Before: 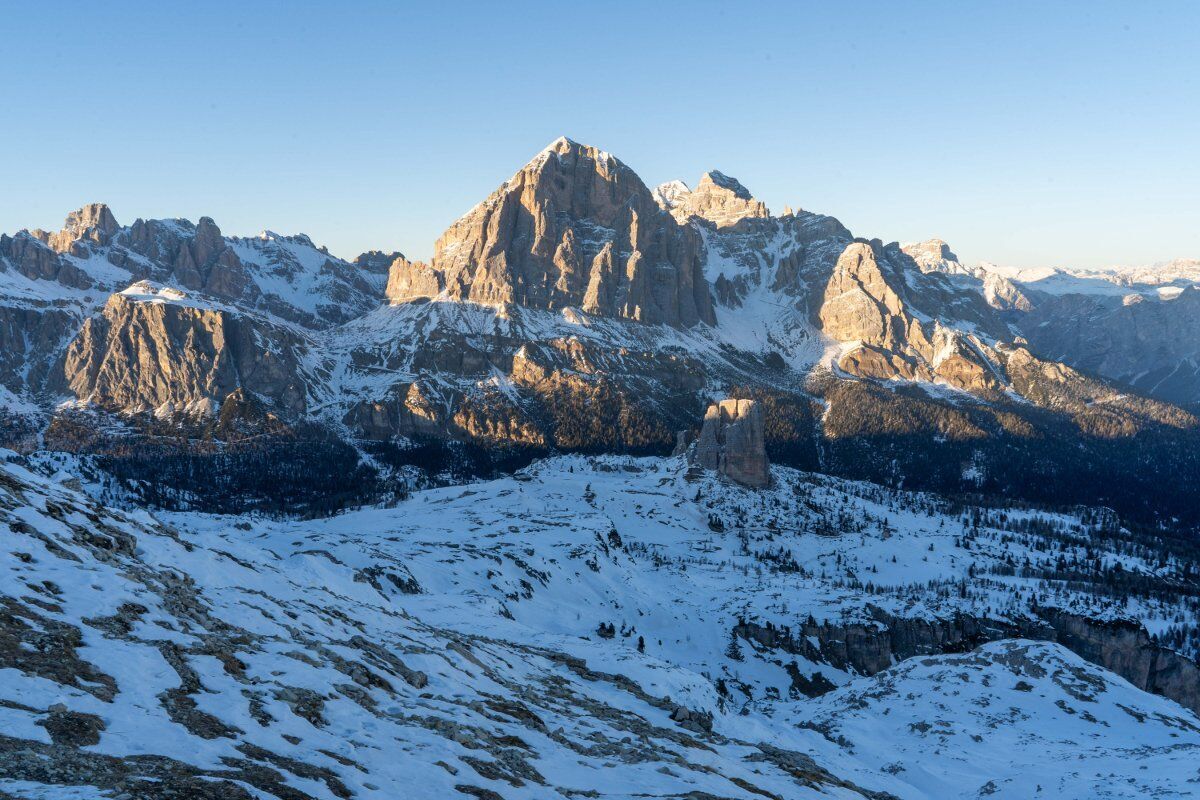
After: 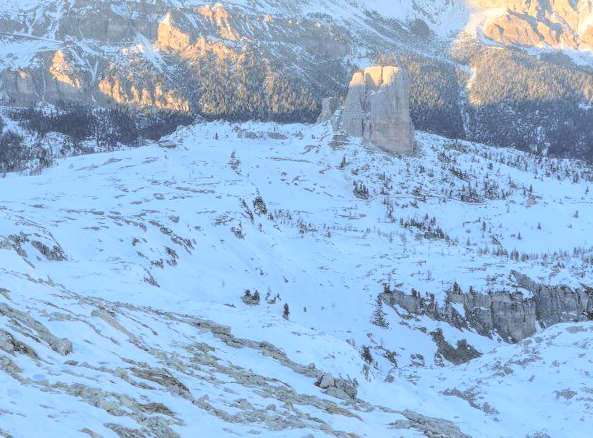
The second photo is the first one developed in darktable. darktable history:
crop: left 29.64%, top 41.74%, right 20.897%, bottom 3.496%
contrast brightness saturation: brightness 0.988
